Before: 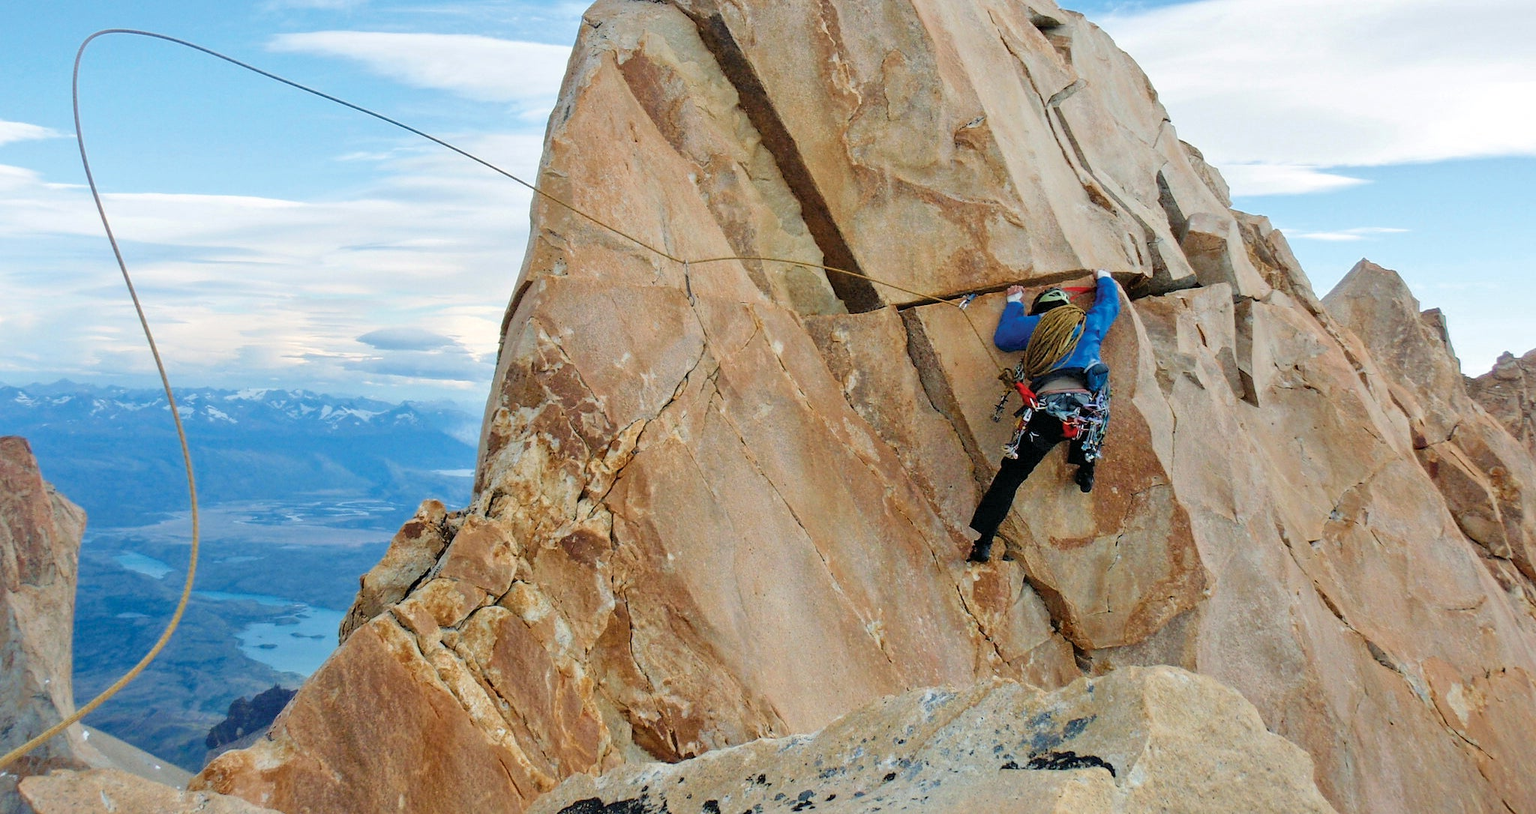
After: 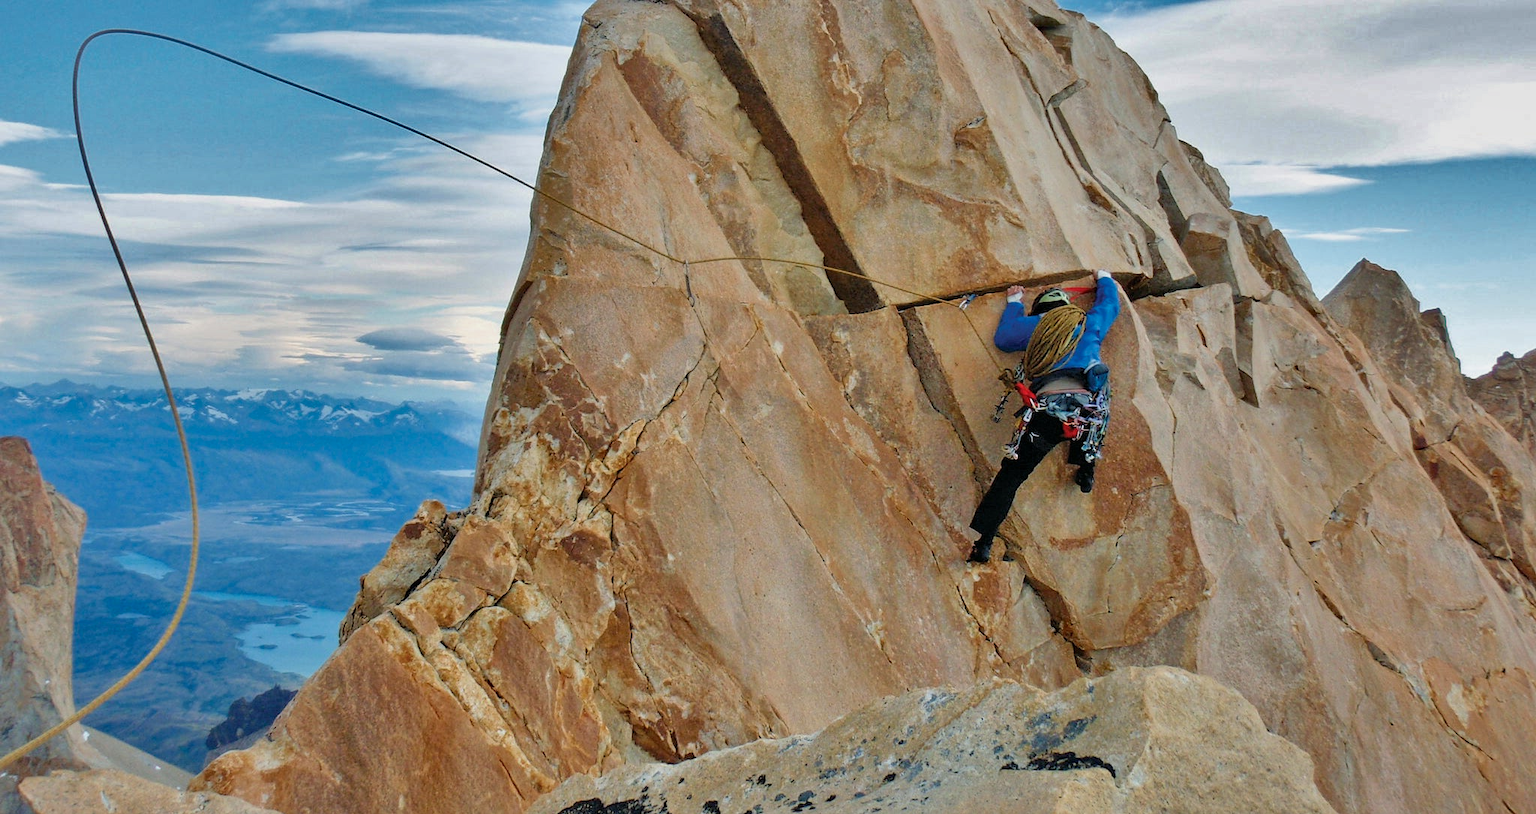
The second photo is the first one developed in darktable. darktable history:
shadows and highlights: white point adjustment -3.81, highlights -63.45, soften with gaussian
